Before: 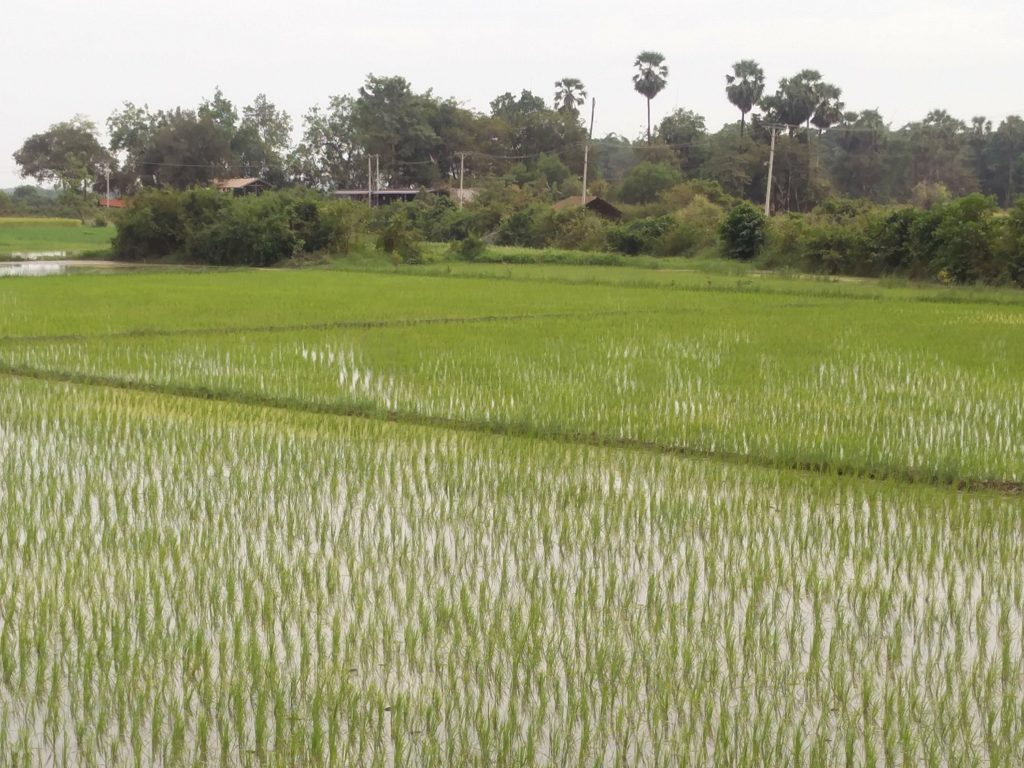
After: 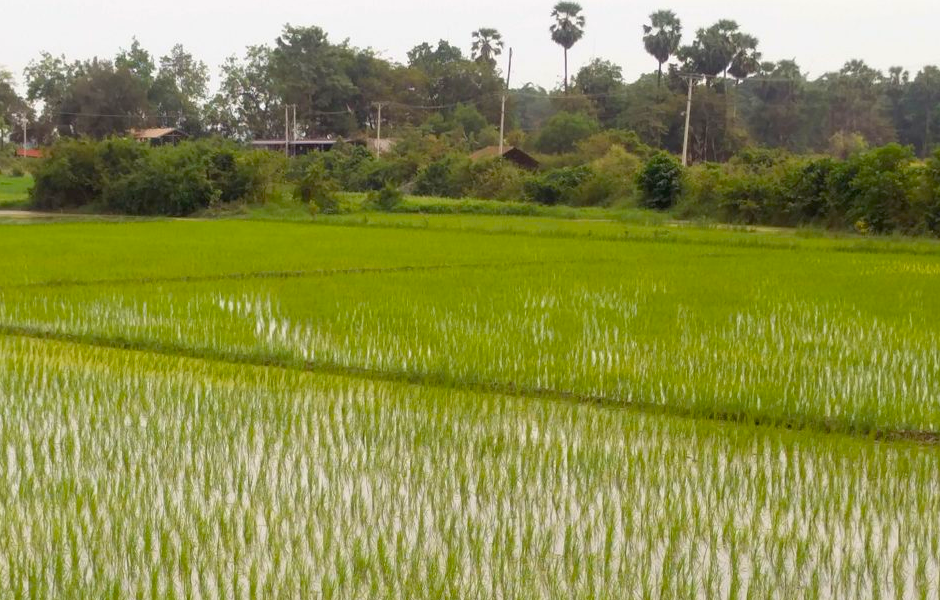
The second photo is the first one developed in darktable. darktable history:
tone equalizer: on, module defaults
crop: left 8.14%, top 6.585%, bottom 15.267%
color balance rgb: global offset › luminance -0.852%, perceptual saturation grading › global saturation 25.281%, global vibrance 20%
